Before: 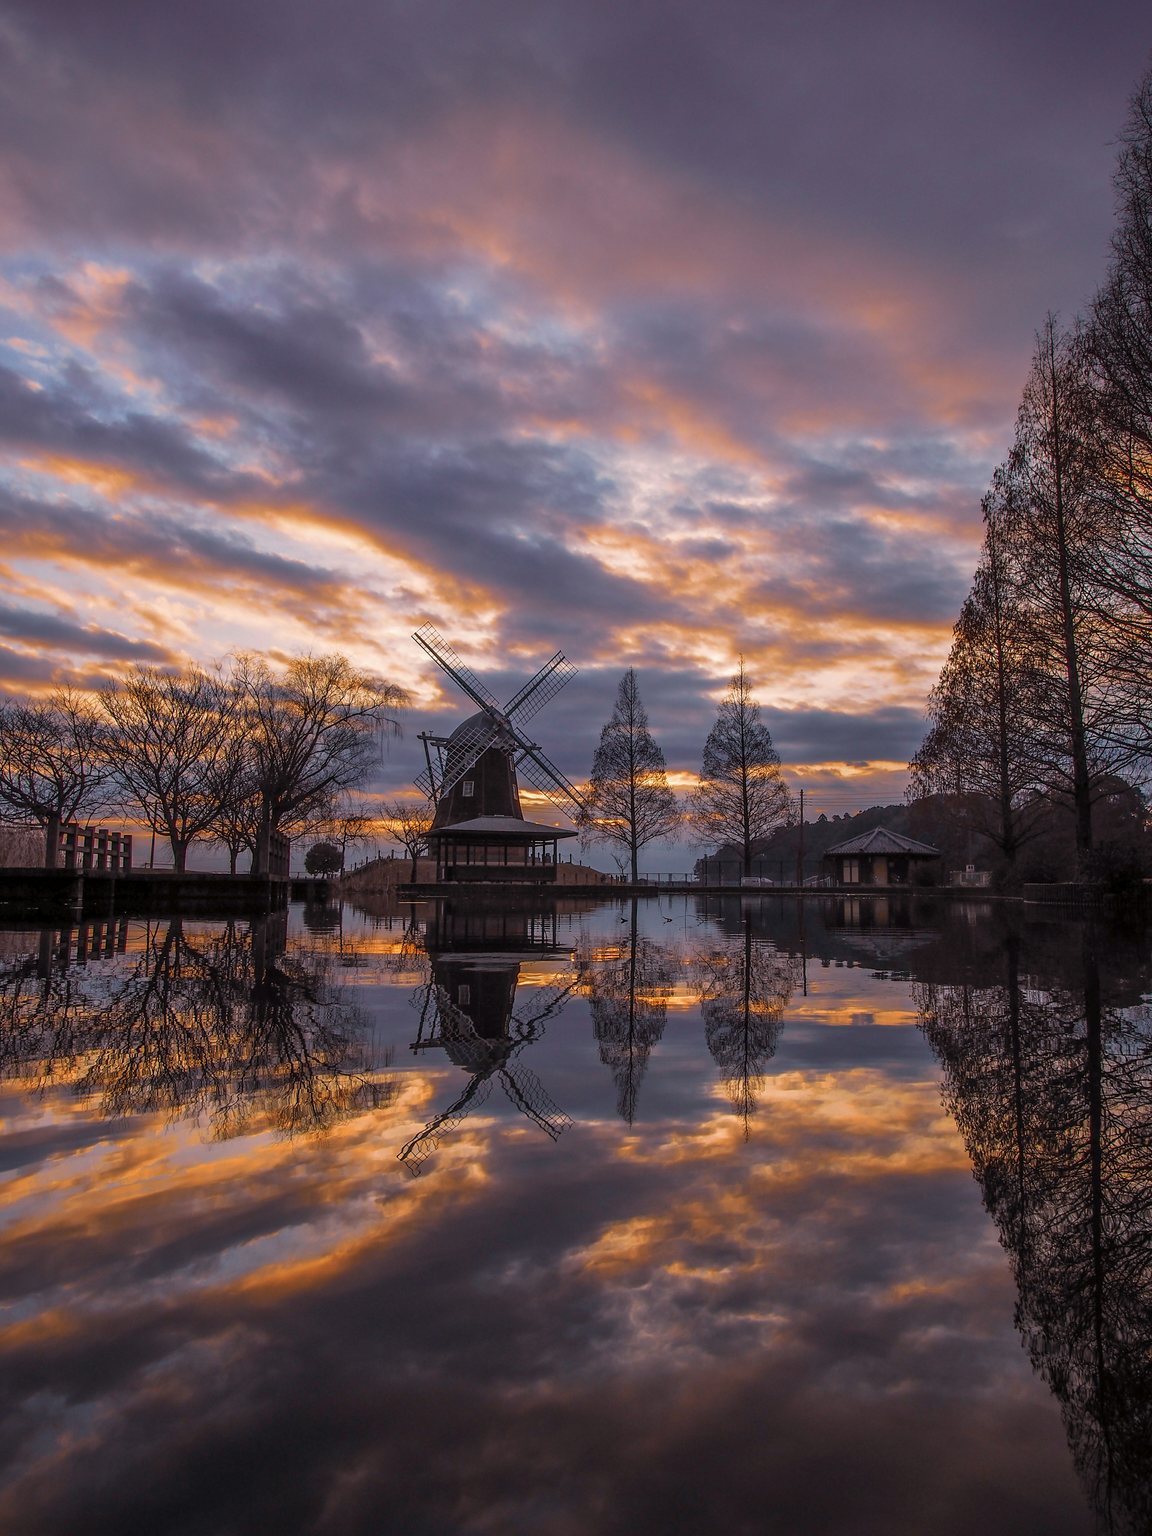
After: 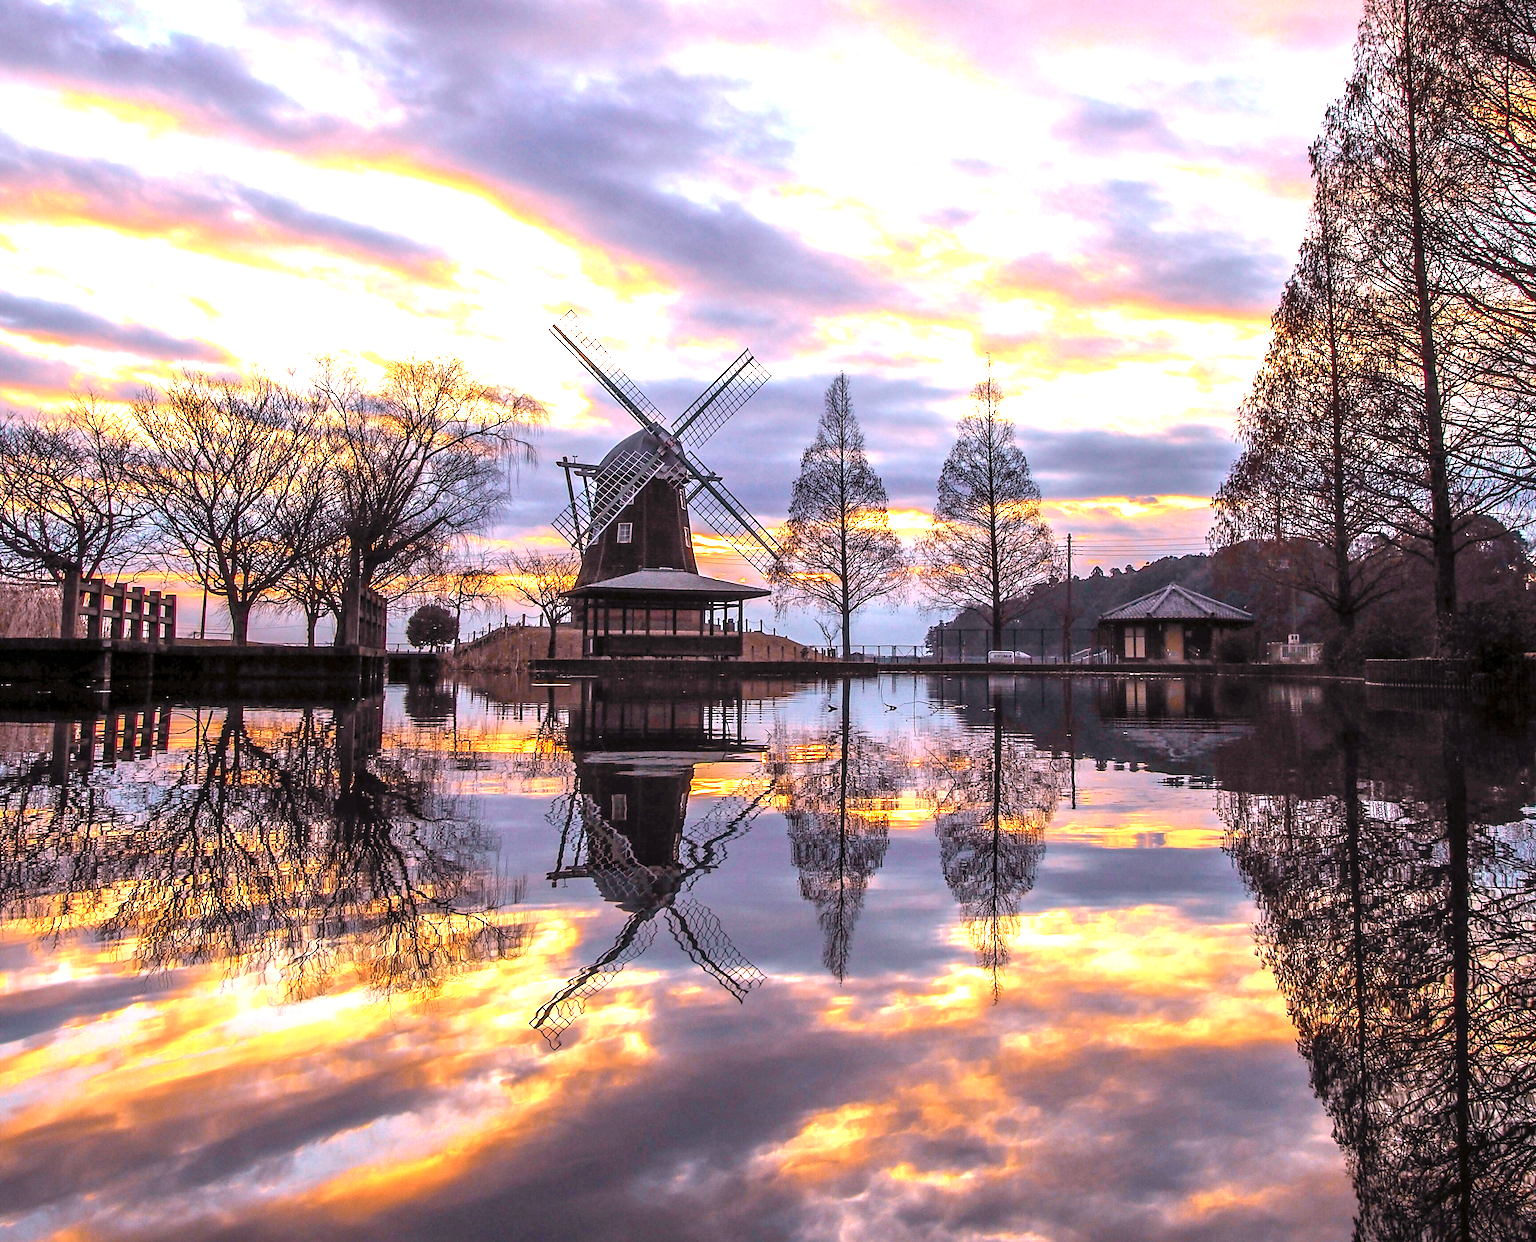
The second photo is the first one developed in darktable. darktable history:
levels: levels [0, 0.281, 0.562]
crop and rotate: top 25.357%, bottom 13.942%
